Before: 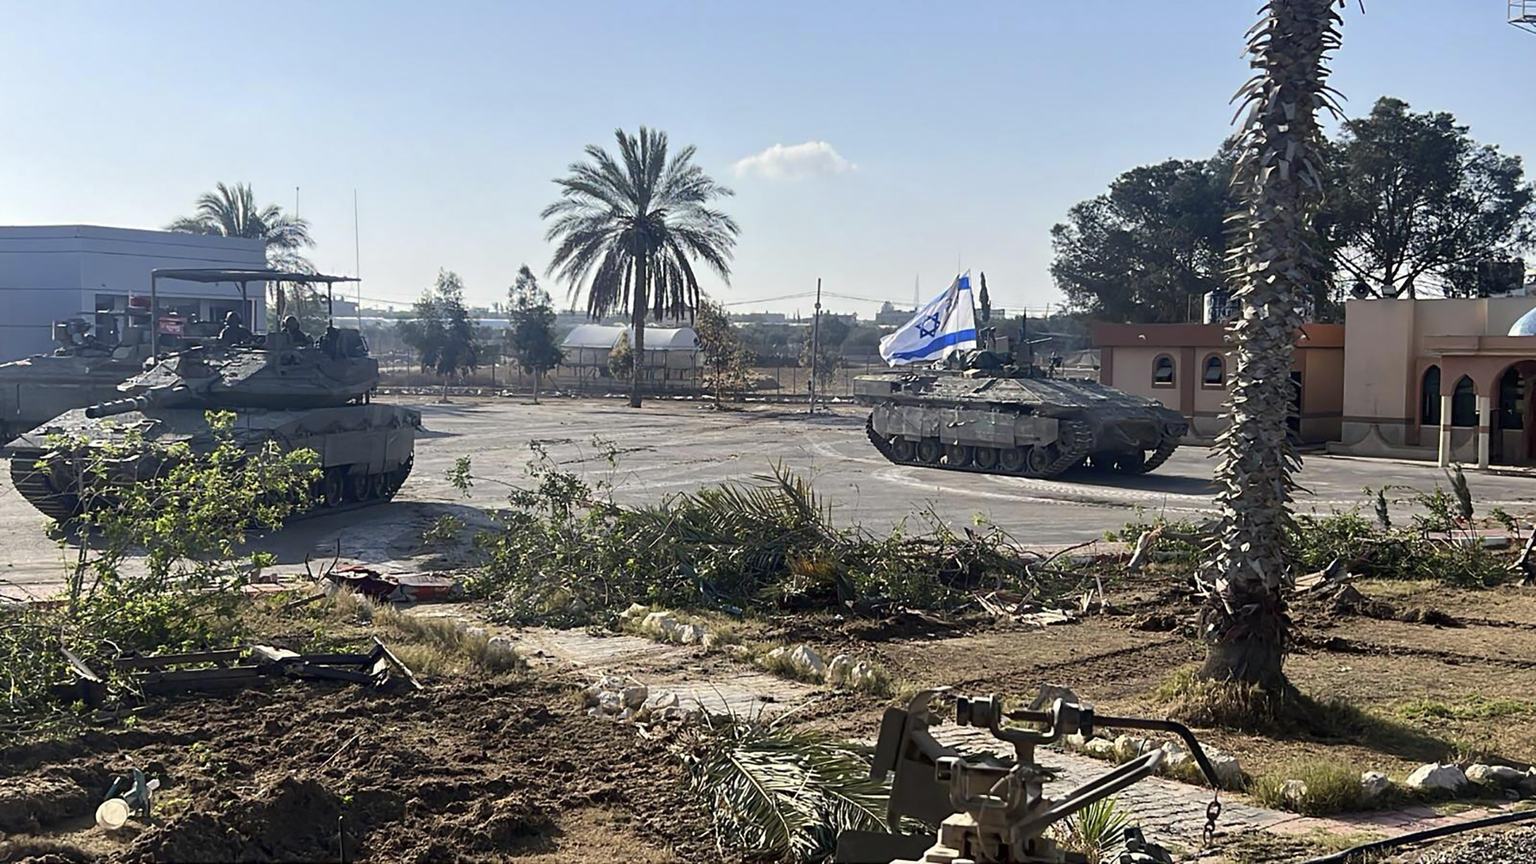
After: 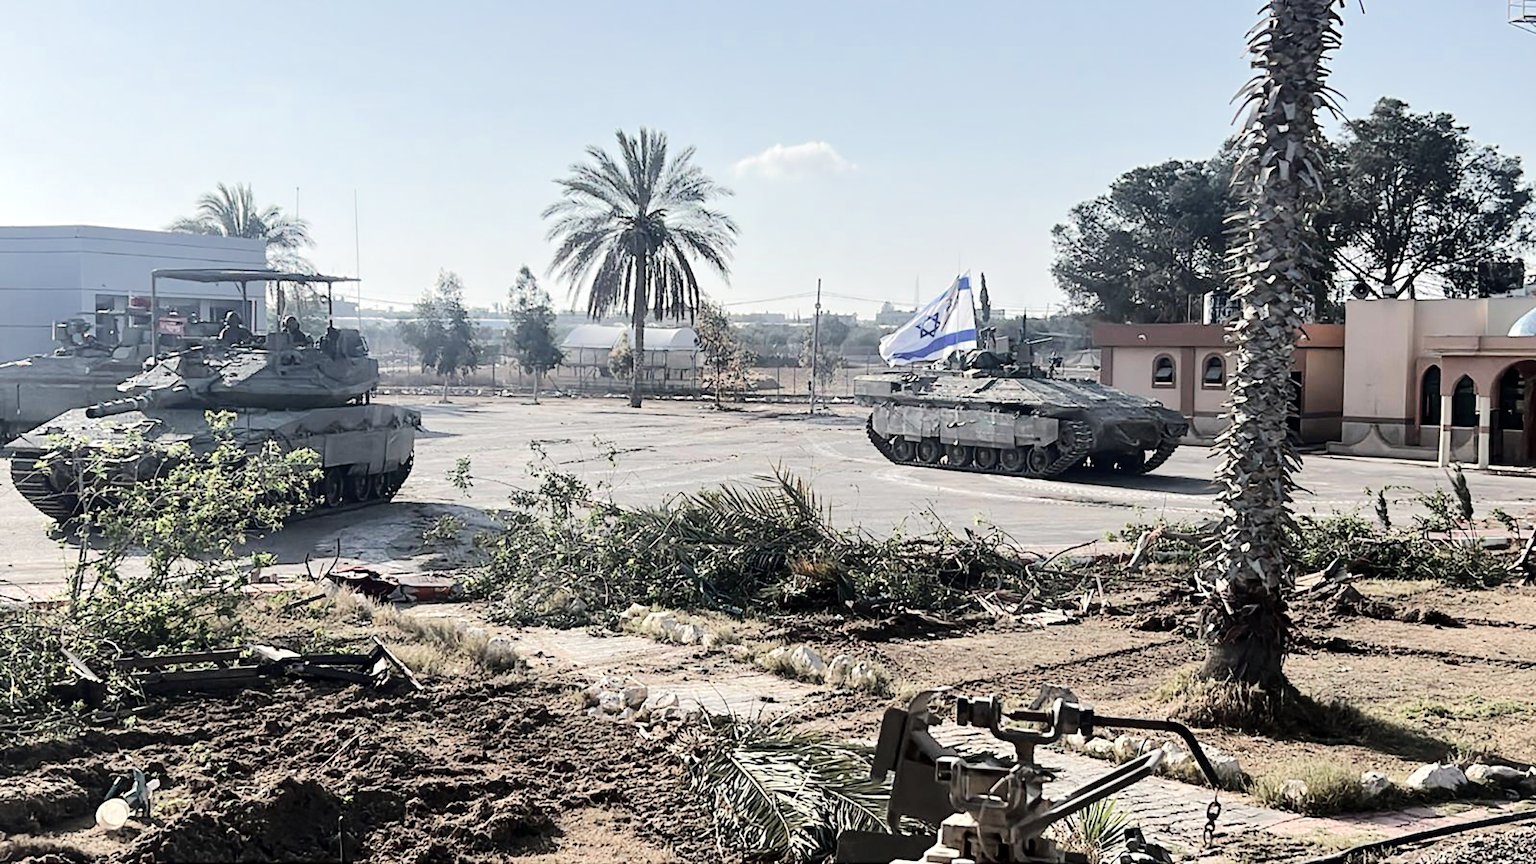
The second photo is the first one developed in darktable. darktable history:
tone equalizer: -7 EV 0.151 EV, -6 EV 0.598 EV, -5 EV 1.16 EV, -4 EV 1.31 EV, -3 EV 1.13 EV, -2 EV 0.6 EV, -1 EV 0.156 EV, edges refinement/feathering 500, mask exposure compensation -1.57 EV, preserve details no
color zones: curves: ch1 [(0, 0.292) (0.001, 0.292) (0.2, 0.264) (0.4, 0.248) (0.6, 0.248) (0.8, 0.264) (0.999, 0.292) (1, 0.292)]
